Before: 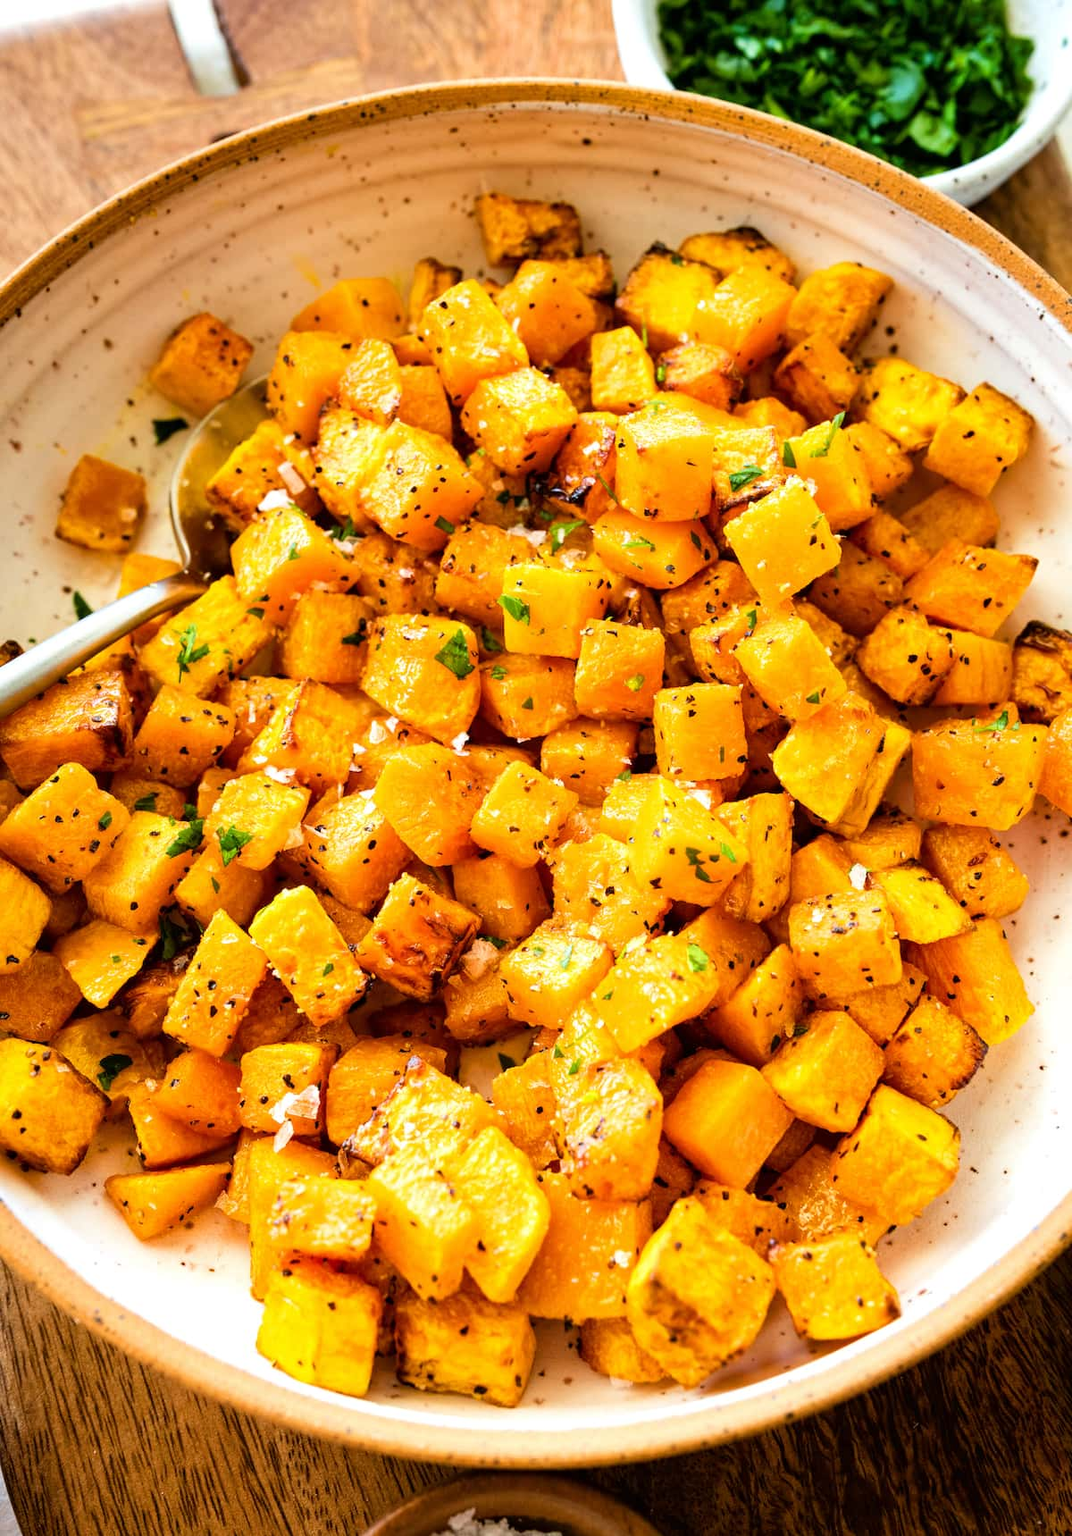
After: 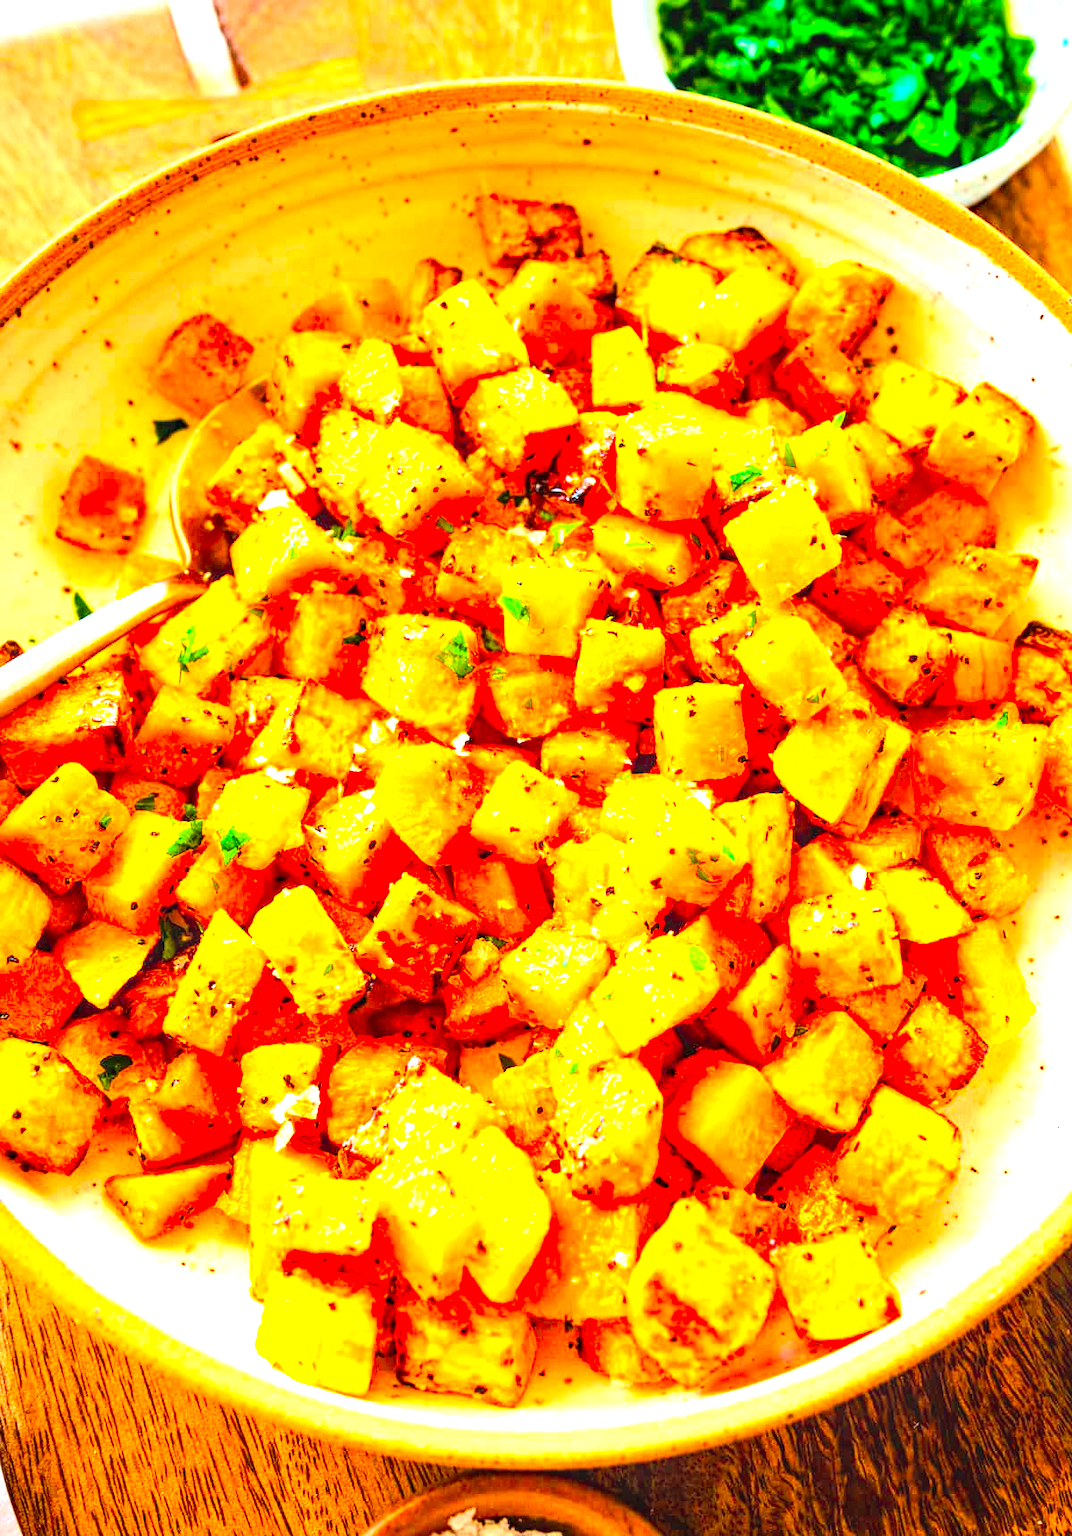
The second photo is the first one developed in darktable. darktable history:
local contrast: detail 130%
haze removal: compatibility mode true, adaptive false
contrast brightness saturation: contrast 0.203, brightness 0.205, saturation 0.791
exposure: black level correction 0, exposure 1.384 EV, compensate highlight preservation false
